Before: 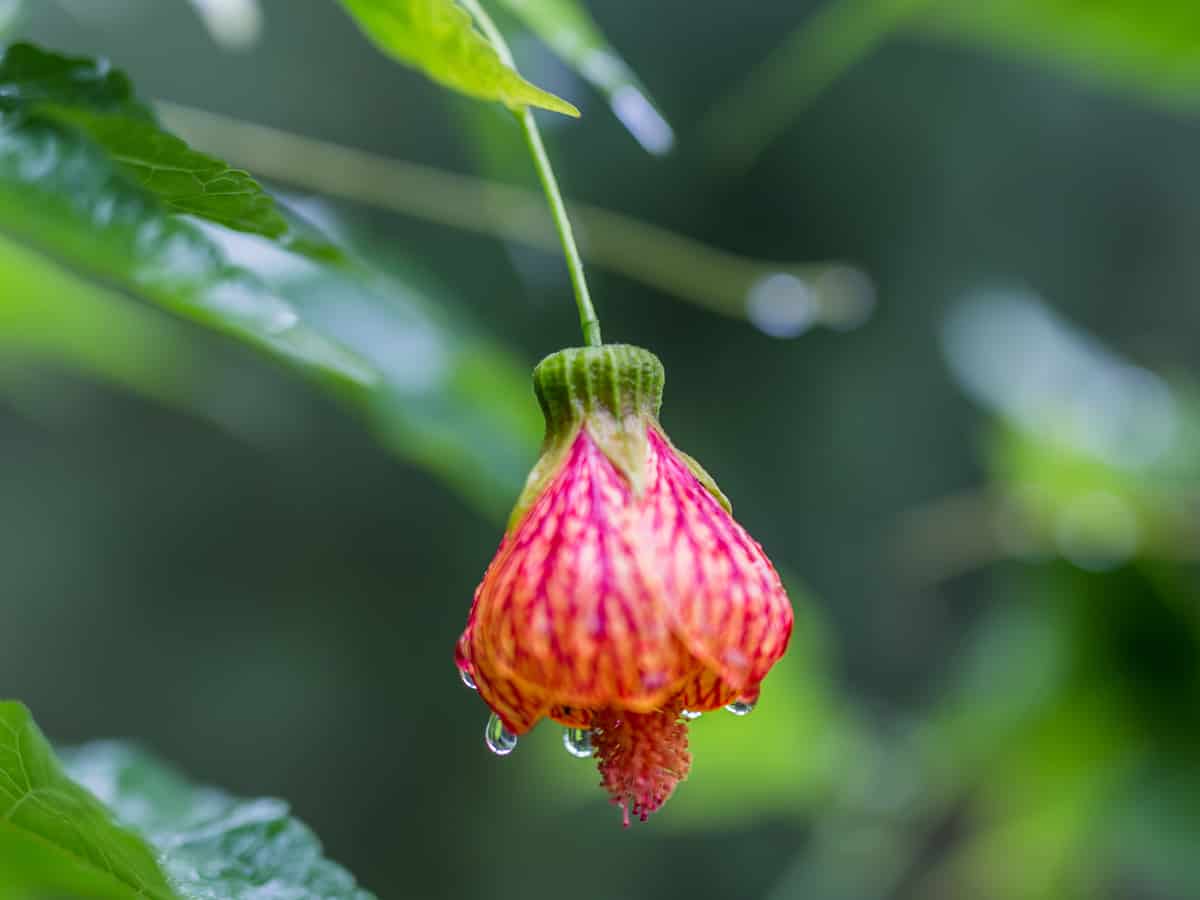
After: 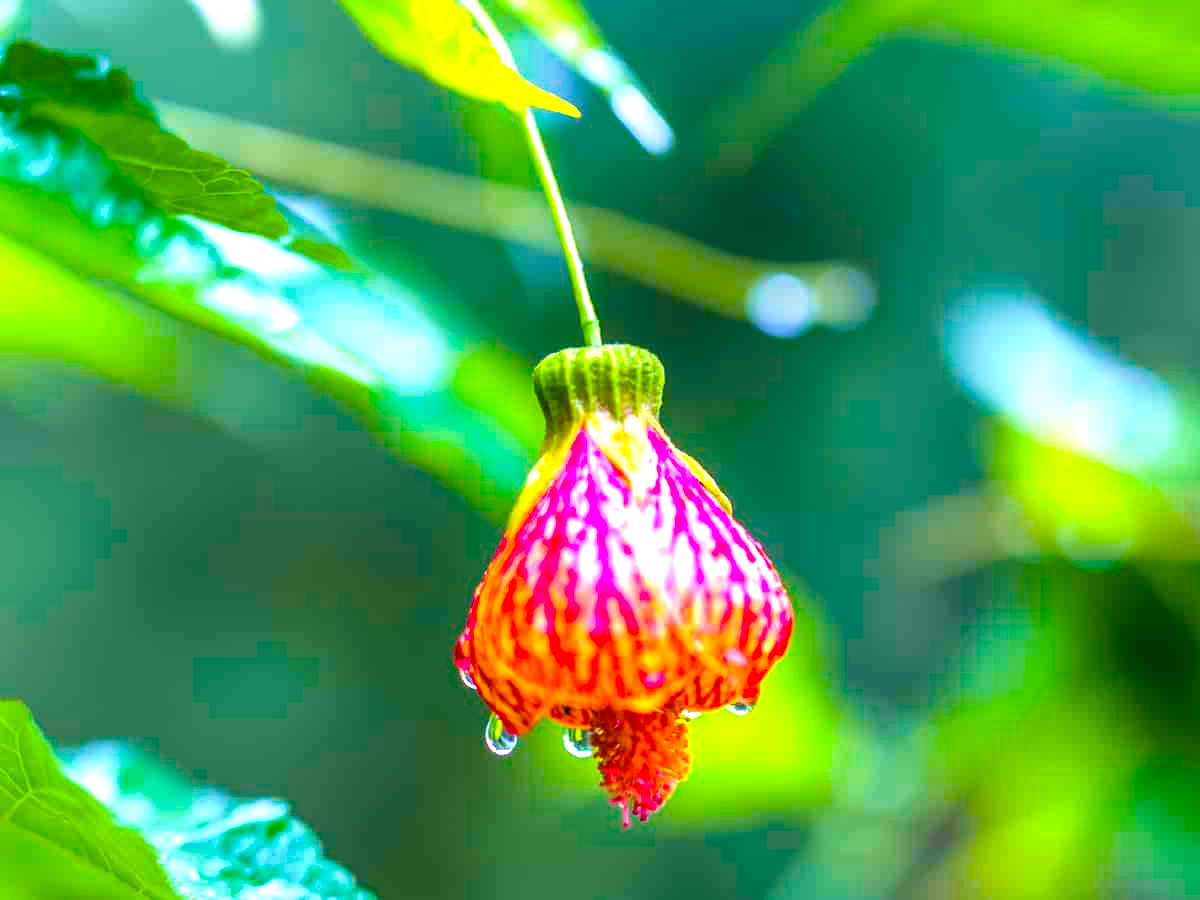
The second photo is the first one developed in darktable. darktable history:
color balance rgb: shadows lift › hue 84.67°, linear chroma grading › shadows 10.625%, linear chroma grading › highlights 11.125%, linear chroma grading › global chroma 15.384%, linear chroma grading › mid-tones 14.979%, perceptual saturation grading › global saturation 31.067%, global vibrance 24.634%
velvia: on, module defaults
exposure: black level correction 0, exposure 1.385 EV, compensate highlight preservation false
